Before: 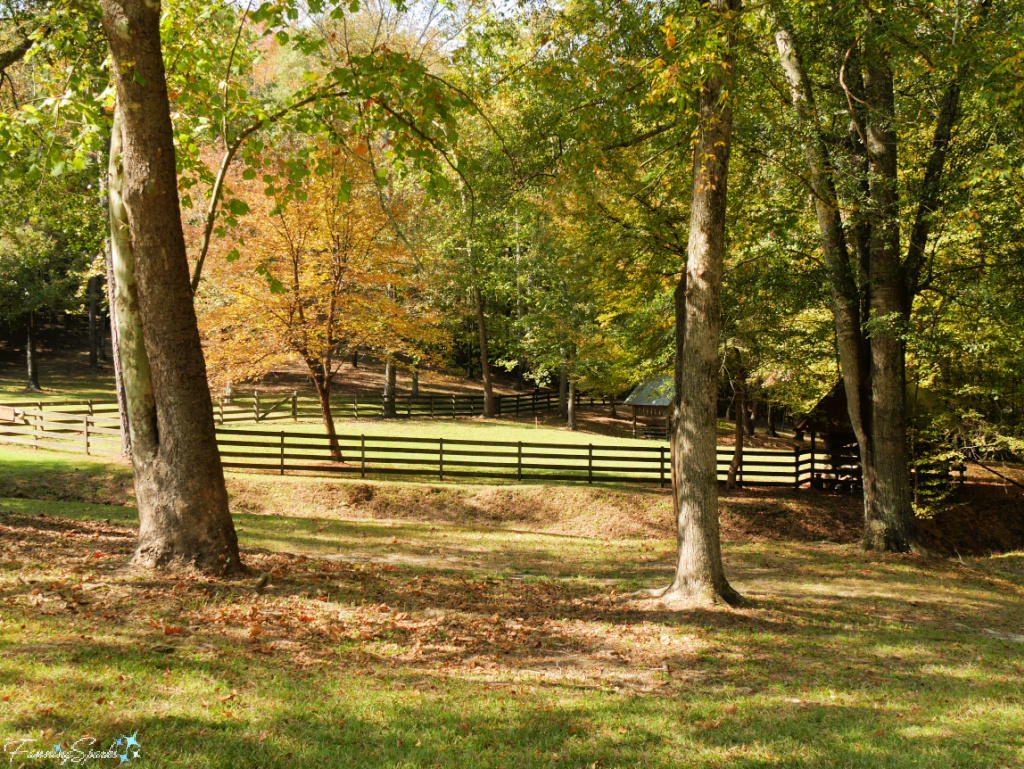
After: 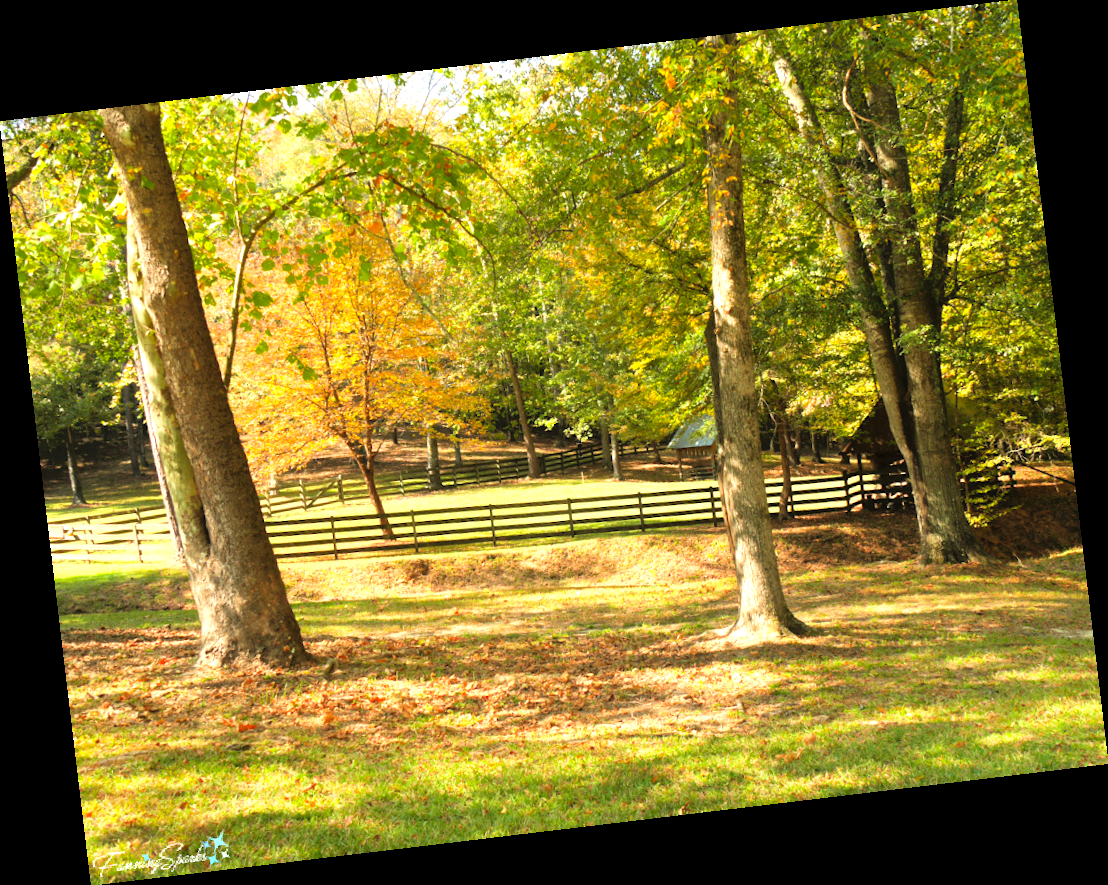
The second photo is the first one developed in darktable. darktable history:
contrast brightness saturation: brightness 0.09, saturation 0.19
rotate and perspective: rotation -6.83°, automatic cropping off
exposure: exposure 0.766 EV, compensate highlight preservation false
